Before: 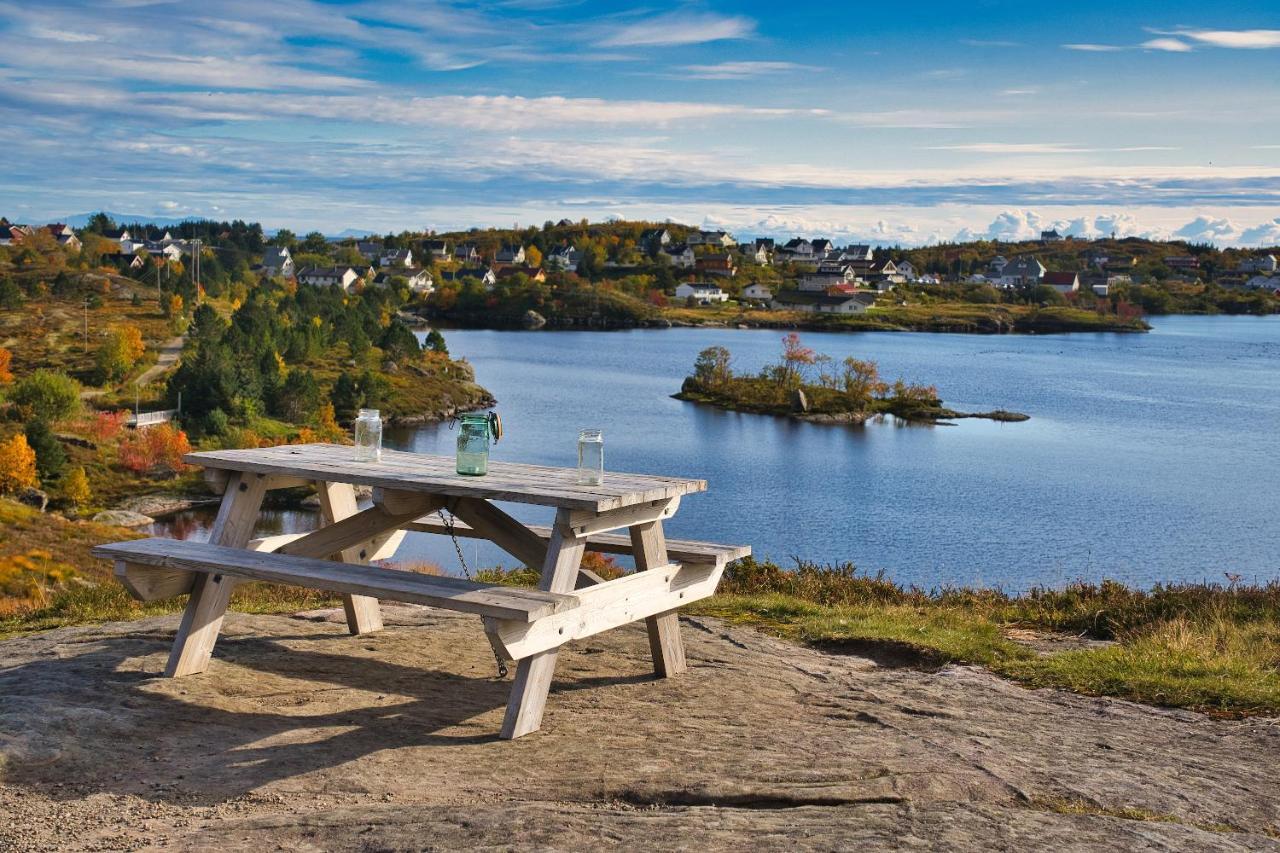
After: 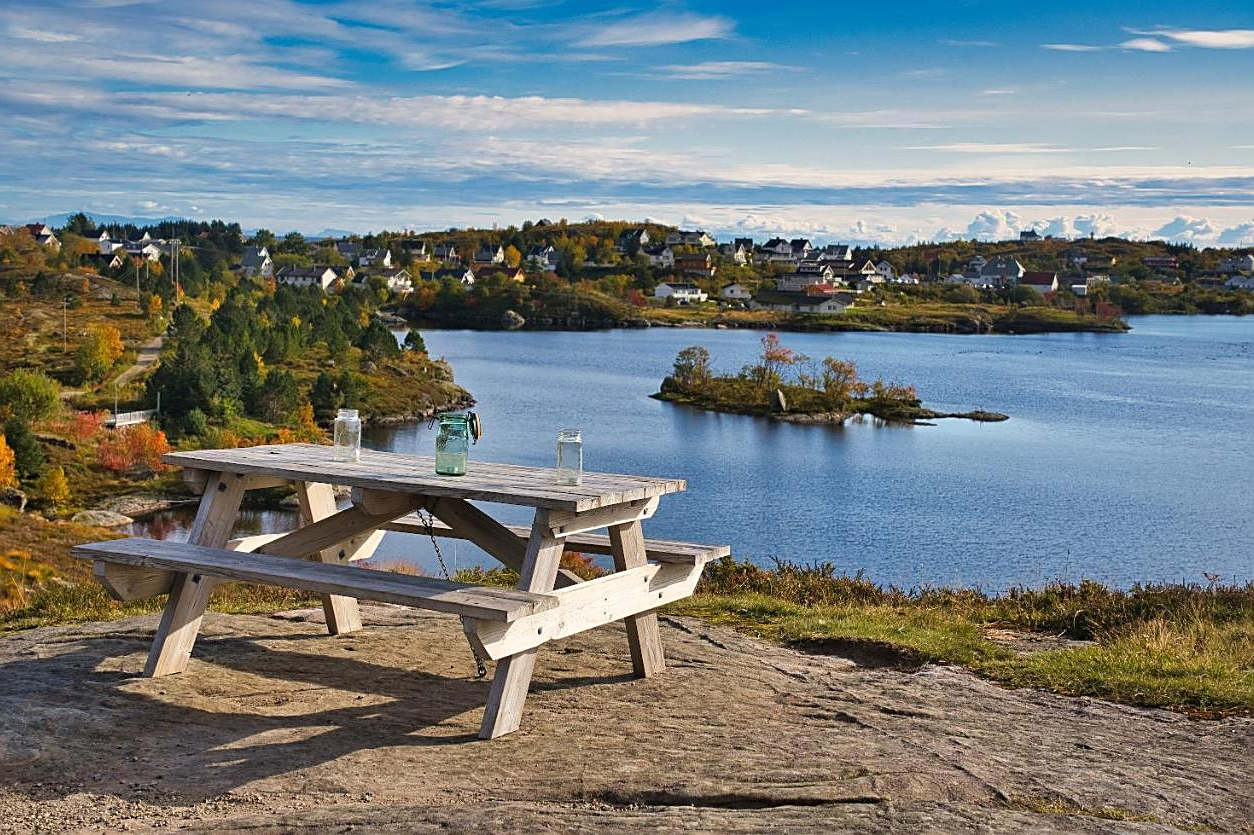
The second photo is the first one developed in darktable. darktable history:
sharpen: on, module defaults
crop: left 1.677%, right 0.284%, bottom 2.024%
